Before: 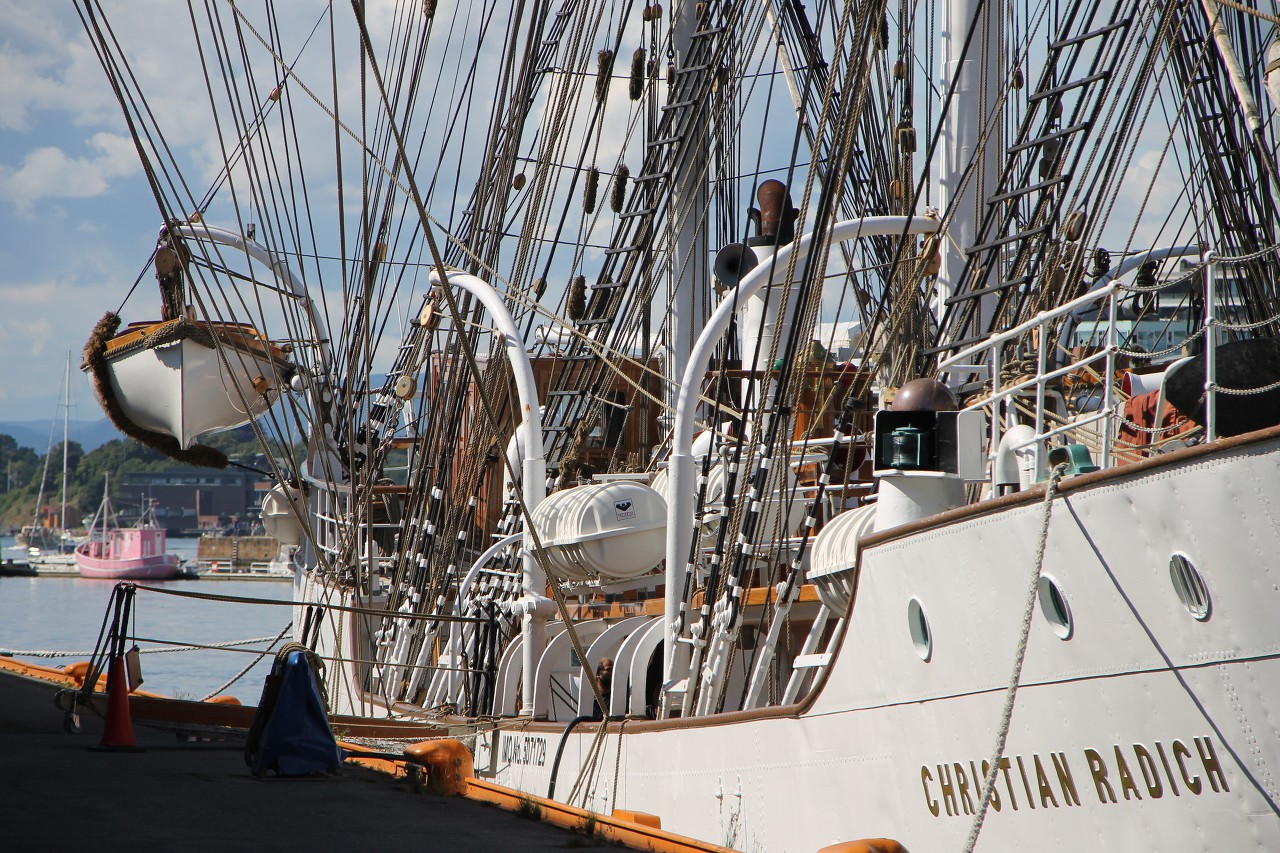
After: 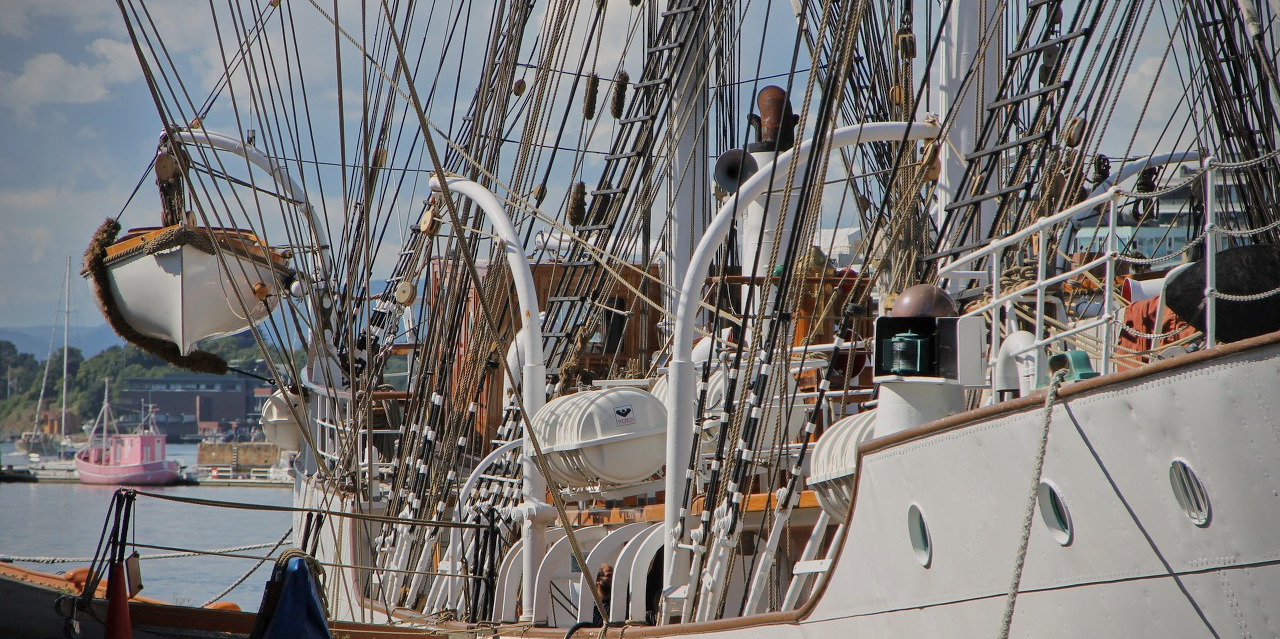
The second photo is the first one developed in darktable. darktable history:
vignetting: on, module defaults
exposure: black level correction 0.001, exposure 0.5 EV, compensate exposure bias true, compensate highlight preservation false
tone equalizer: -8 EV -0.002 EV, -7 EV 0.005 EV, -6 EV -0.008 EV, -5 EV 0.007 EV, -4 EV -0.042 EV, -3 EV -0.233 EV, -2 EV -0.662 EV, -1 EV -0.983 EV, +0 EV -0.969 EV, smoothing diameter 2%, edges refinement/feathering 20, mask exposure compensation -1.57 EV, filter diffusion 5
crop: top 11.038%, bottom 13.962%
